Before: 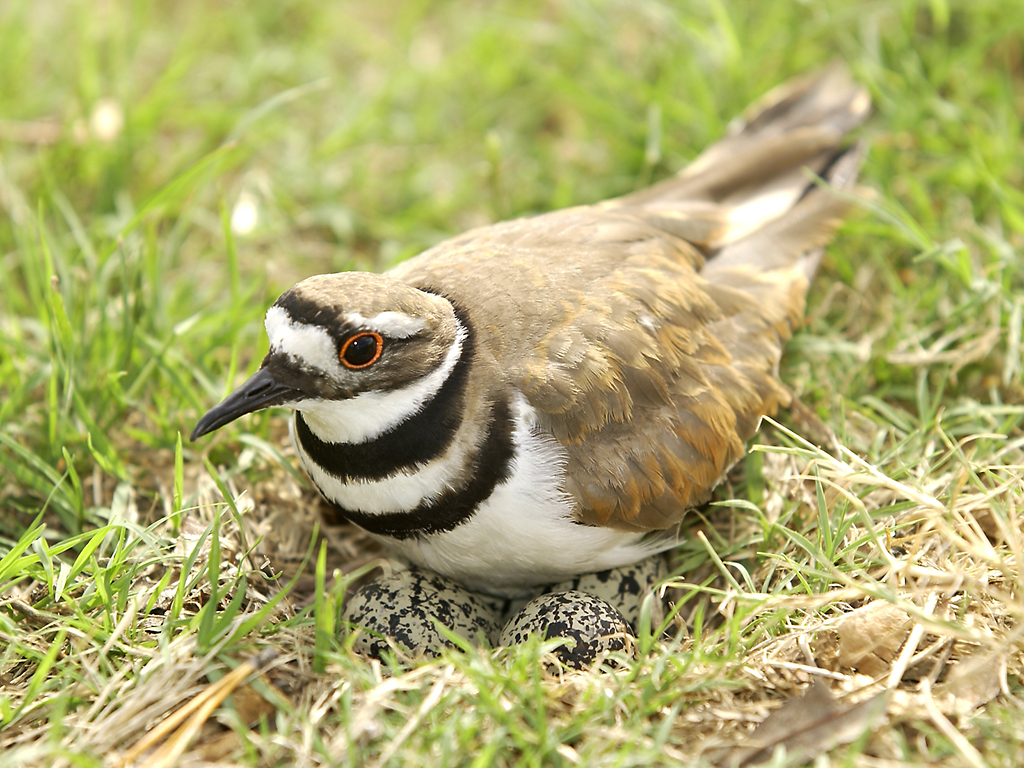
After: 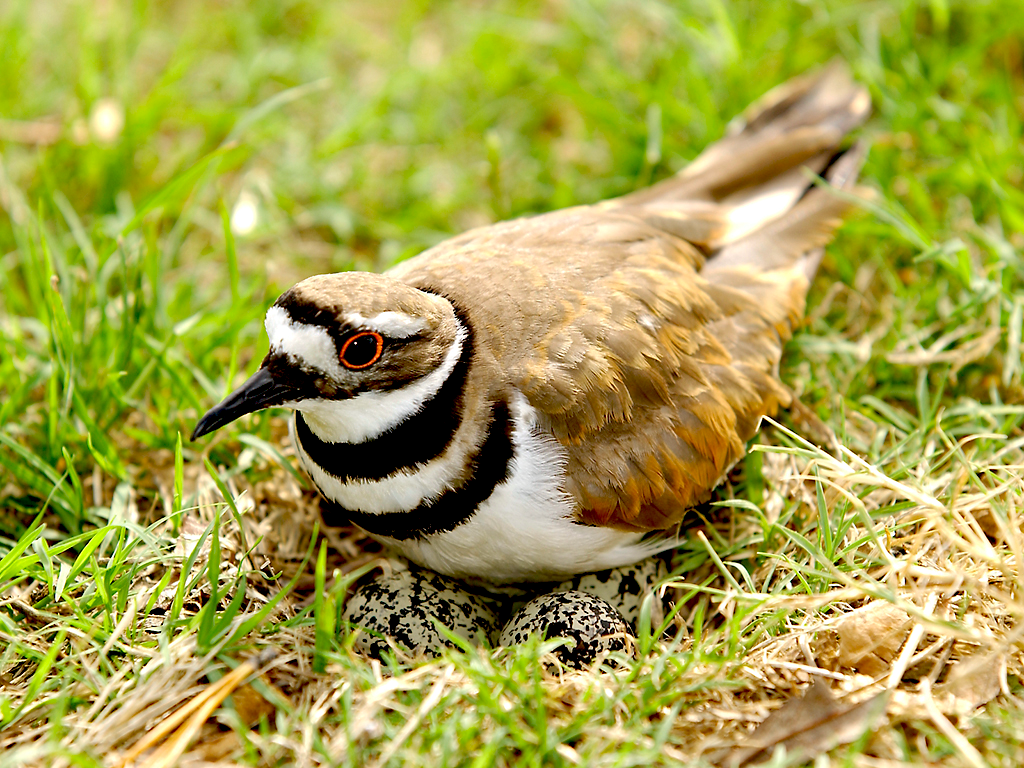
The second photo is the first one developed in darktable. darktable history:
haze removal: compatibility mode true, adaptive false
exposure: black level correction 0.047, exposure 0.013 EV, compensate highlight preservation false
